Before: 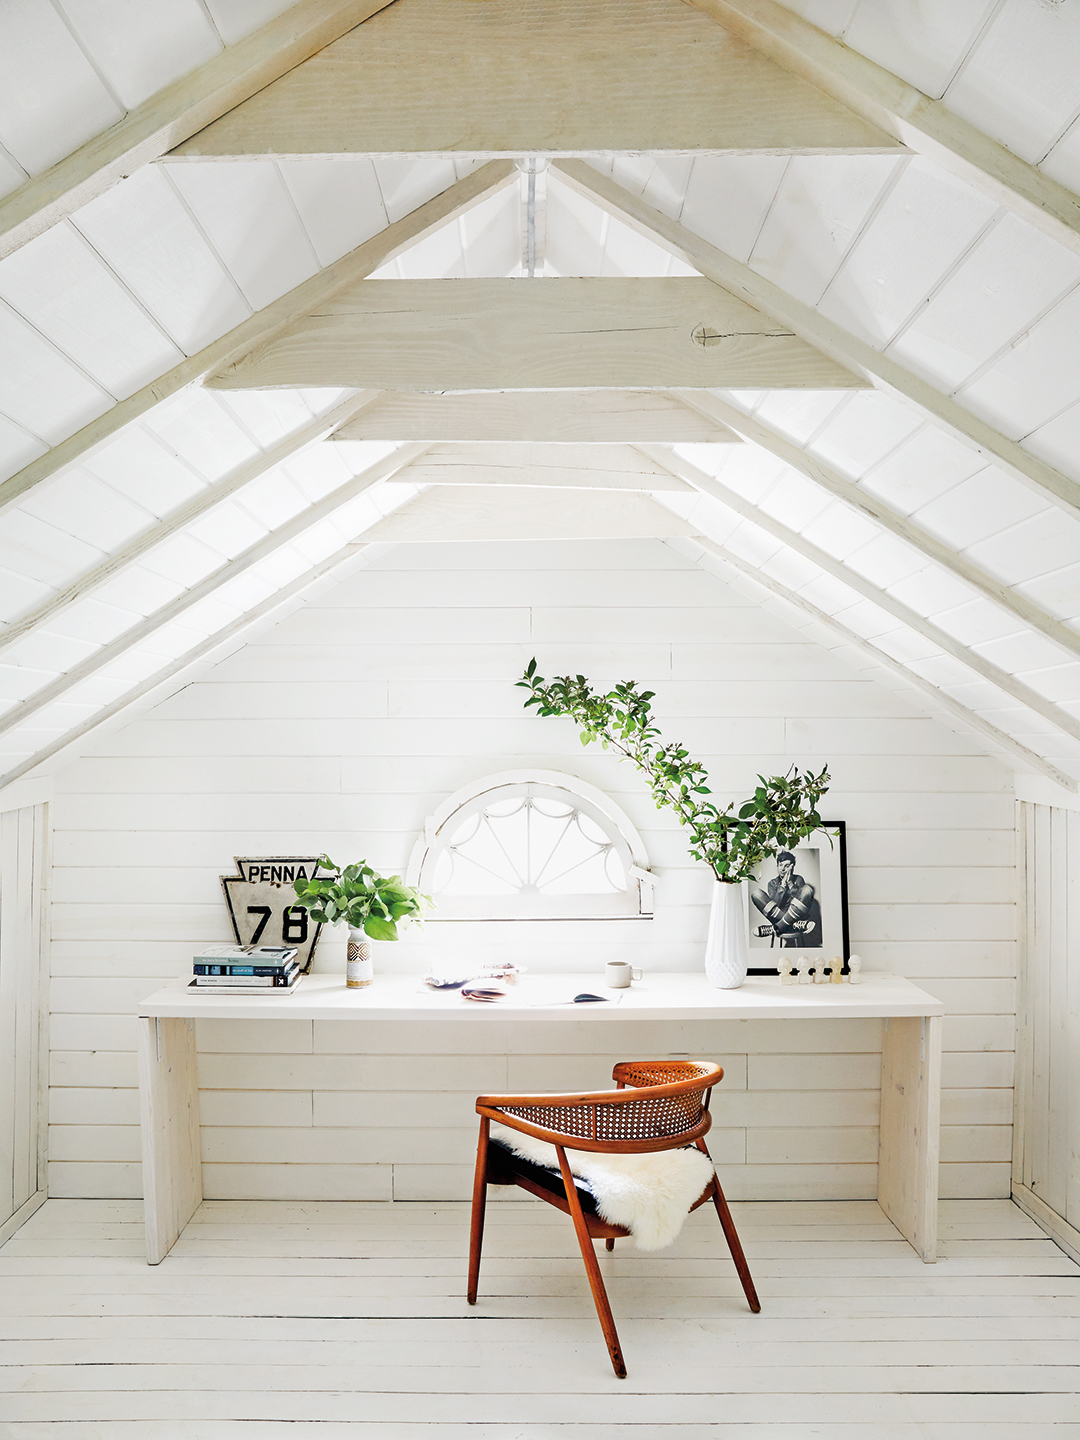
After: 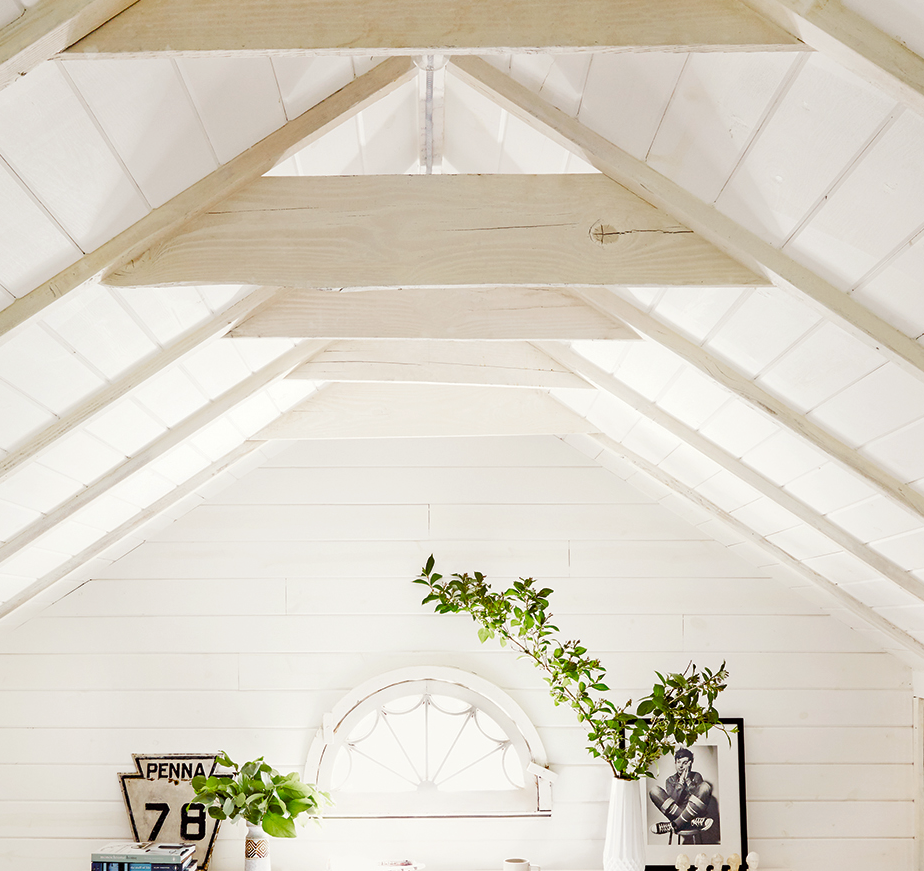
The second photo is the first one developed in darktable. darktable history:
crop and rotate: left 9.456%, top 7.167%, right 4.954%, bottom 32.324%
color balance rgb: power › chroma 1.567%, power › hue 27.29°, perceptual saturation grading › global saturation 20%, perceptual saturation grading › highlights -25.432%, perceptual saturation grading › shadows 49.56%
